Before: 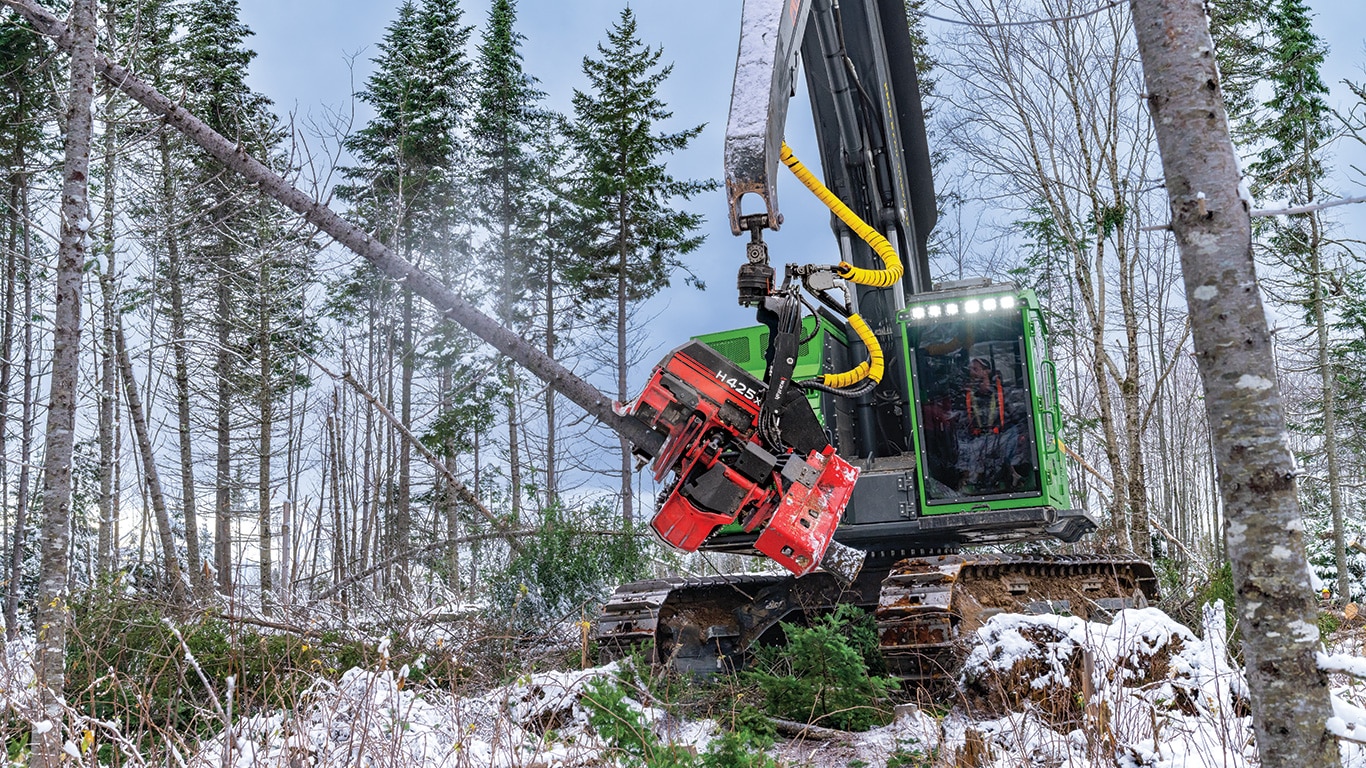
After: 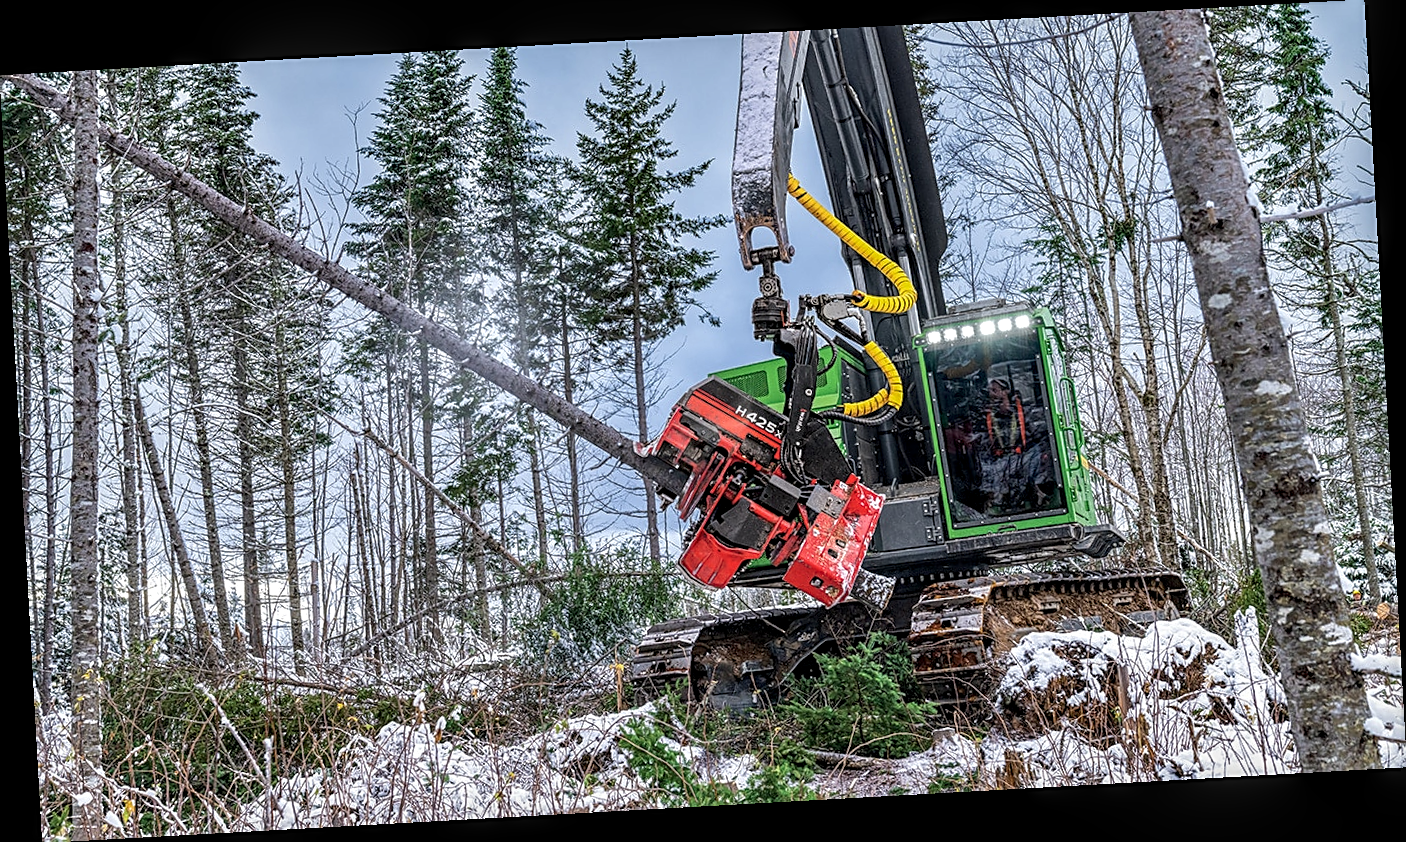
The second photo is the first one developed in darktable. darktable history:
sharpen: on, module defaults
rotate and perspective: rotation -3.18°, automatic cropping off
local contrast: highlights 25%, detail 150%
